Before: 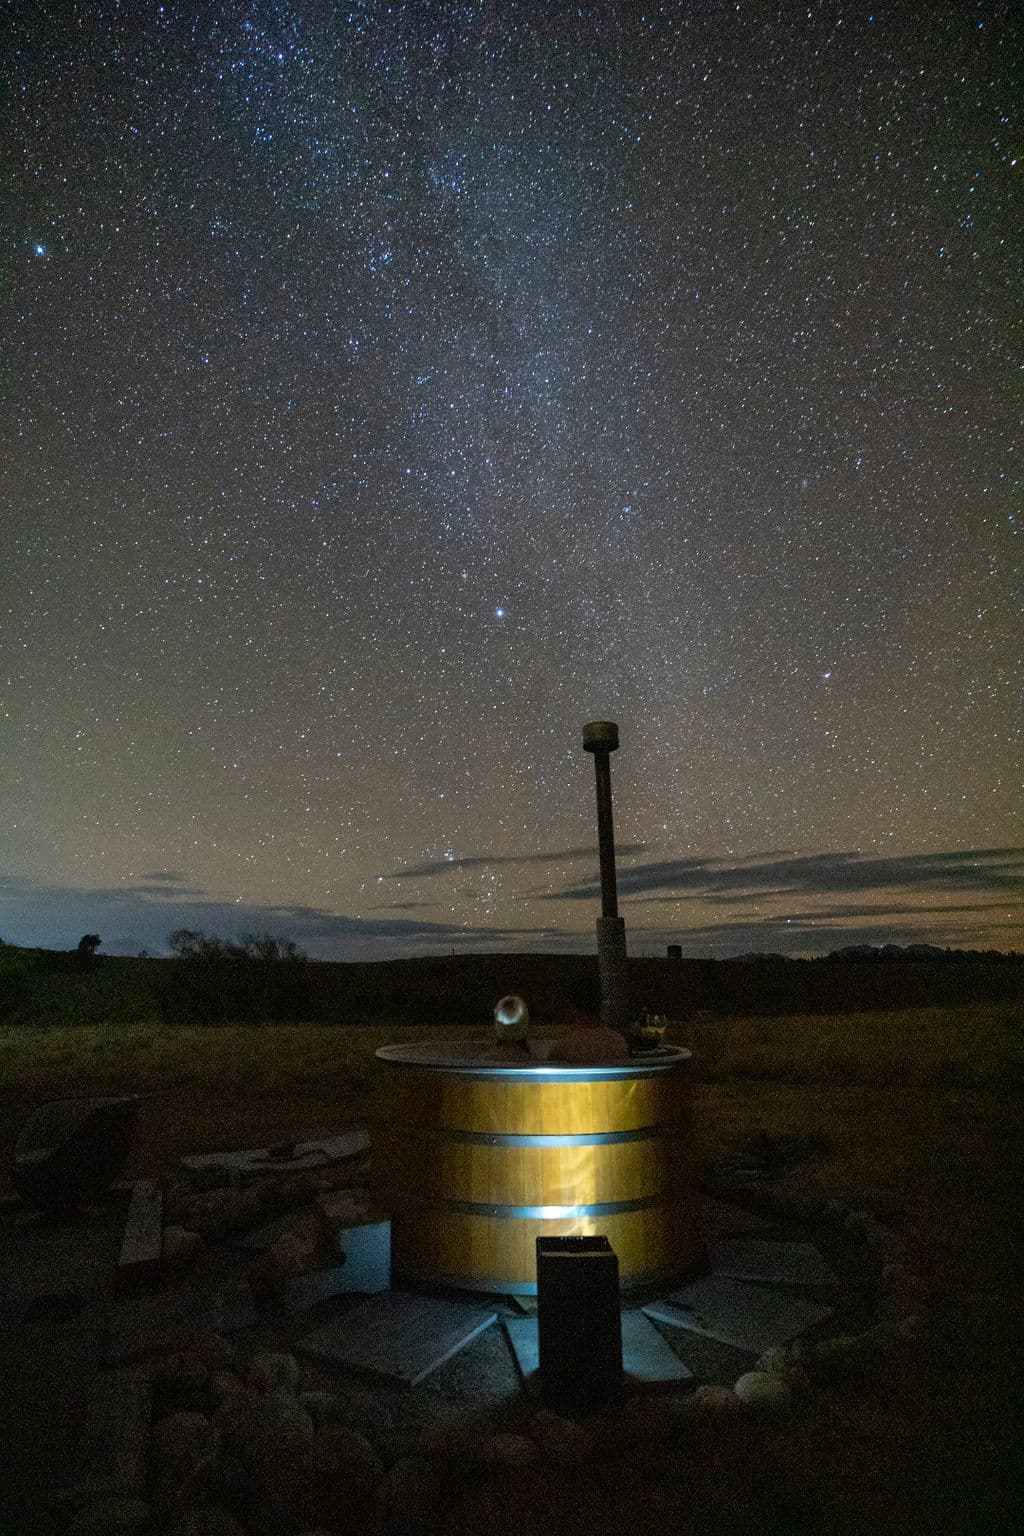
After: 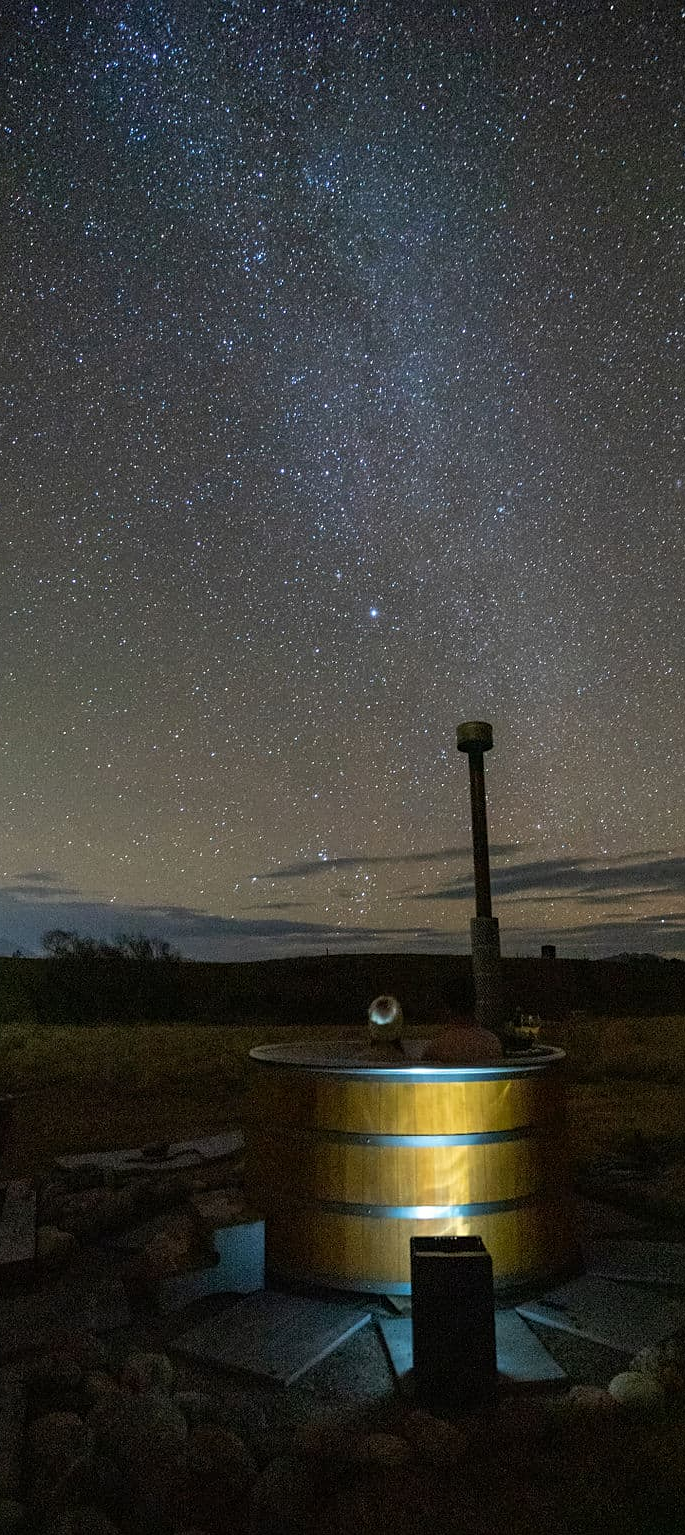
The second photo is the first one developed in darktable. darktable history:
sharpen: amount 0.217
crop and rotate: left 12.327%, right 20.715%
